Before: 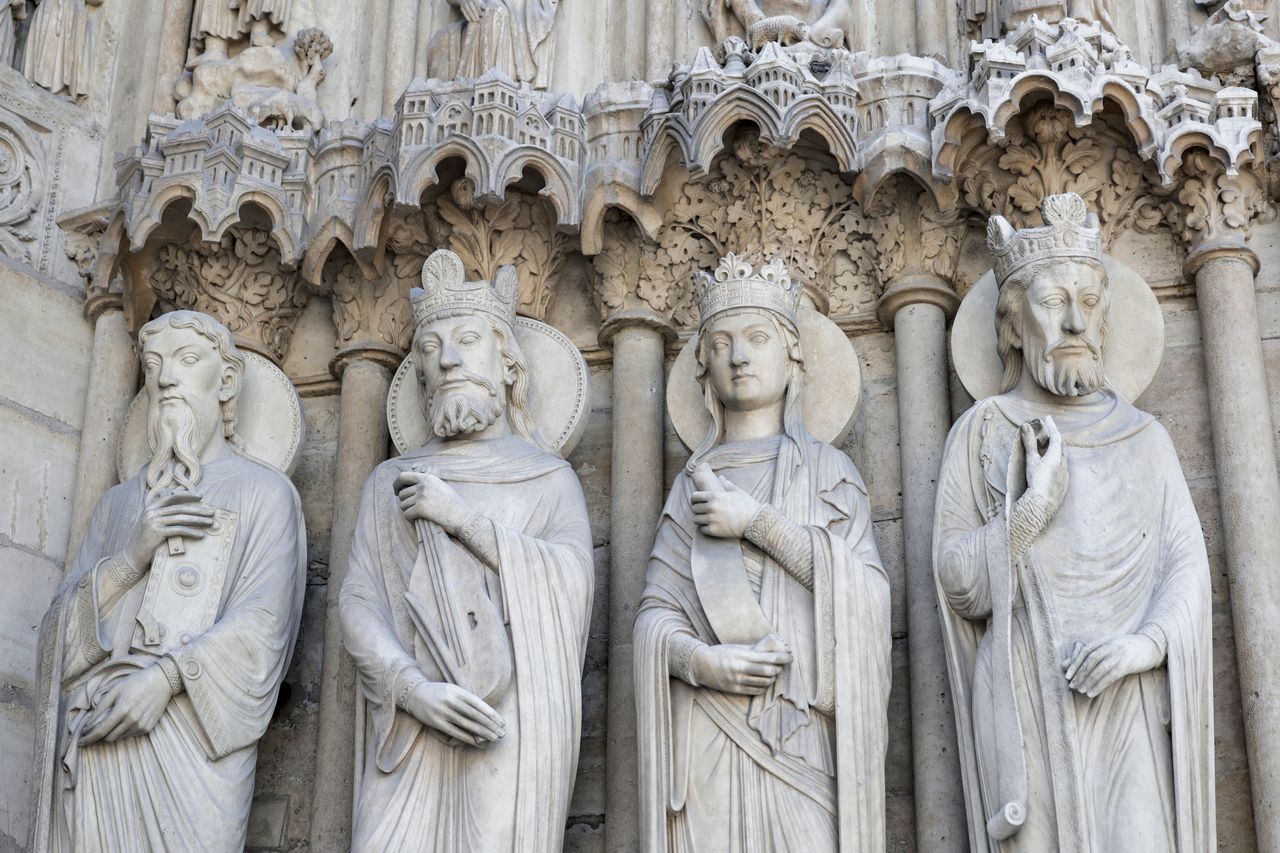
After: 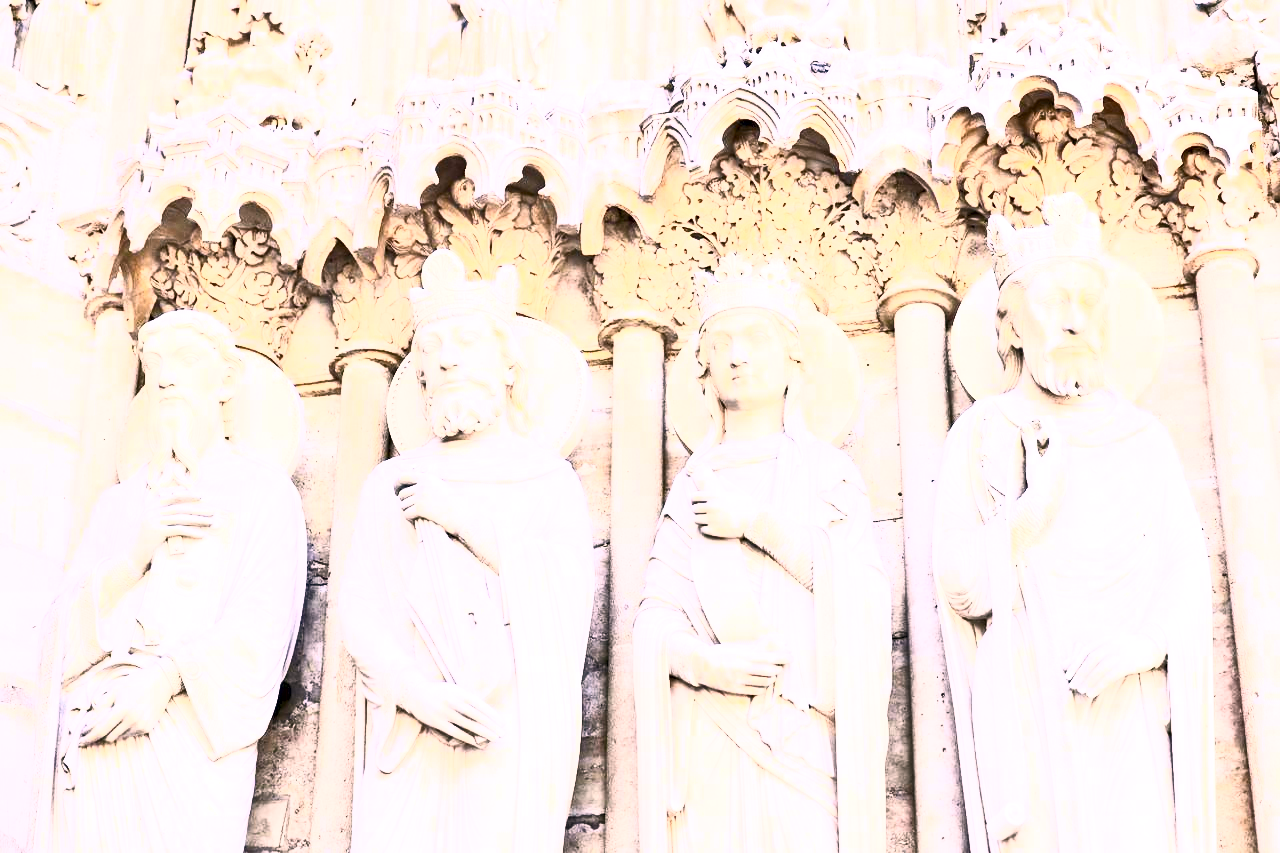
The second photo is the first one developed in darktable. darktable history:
color contrast: green-magenta contrast 0.84, blue-yellow contrast 0.86
local contrast: mode bilateral grid, contrast 20, coarseness 50, detail 120%, midtone range 0.2
contrast brightness saturation: contrast 0.83, brightness 0.59, saturation 0.59
color correction: highlights a* 14.52, highlights b* 4.84
exposure: black level correction 0.001, exposure 1.646 EV, compensate exposure bias true, compensate highlight preservation false
